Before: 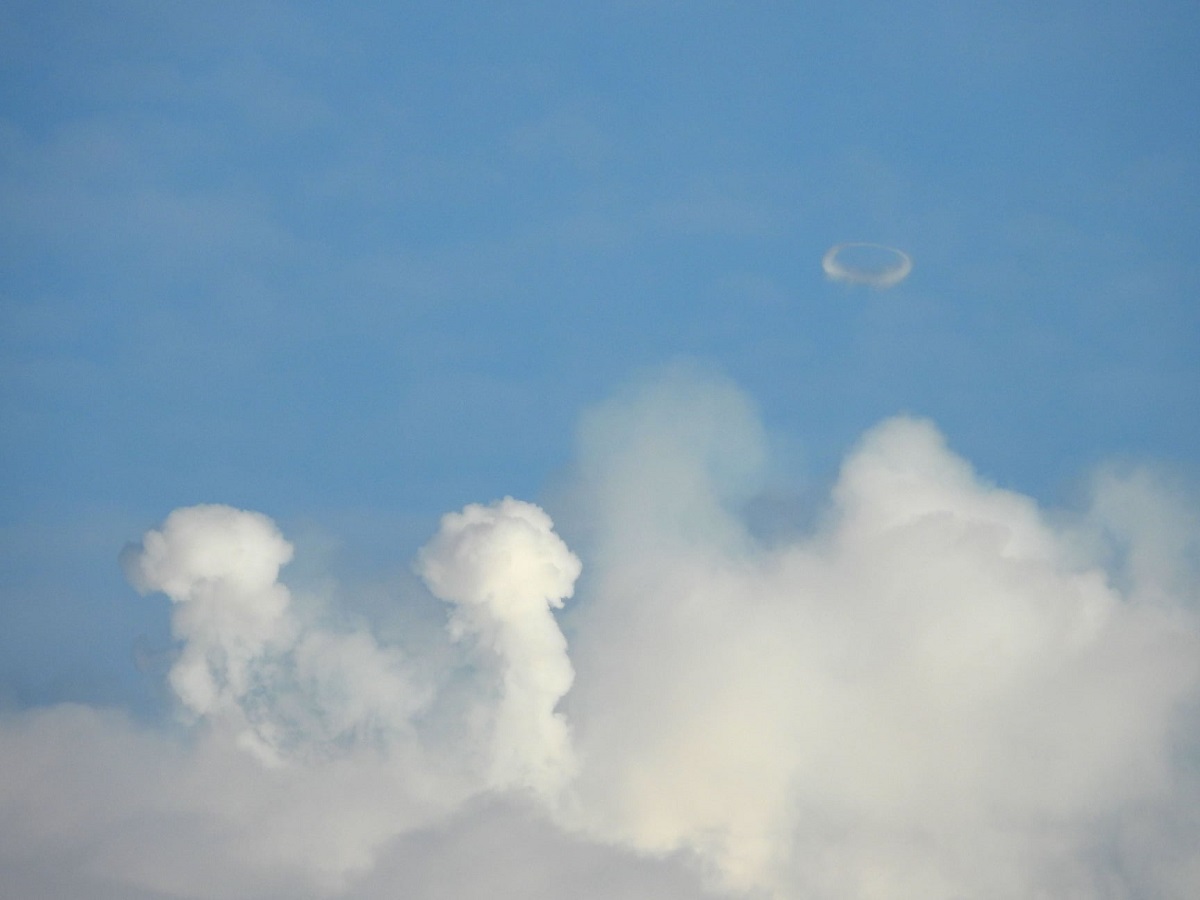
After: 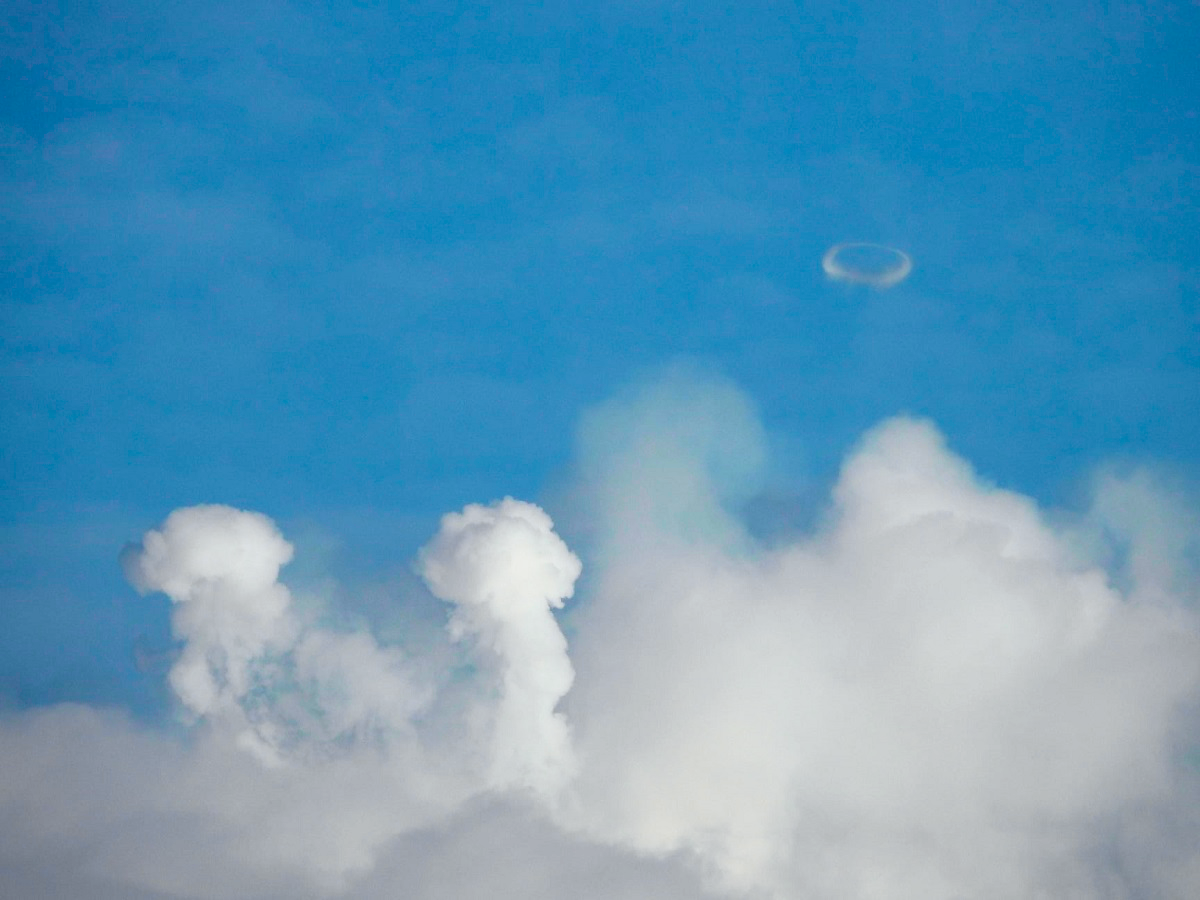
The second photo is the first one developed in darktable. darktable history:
contrast brightness saturation: brightness -0.247, saturation 0.2
sharpen: radius 2.858, amount 0.874, threshold 47.124
tone curve: curves: ch0 [(0, 0) (0.135, 0.09) (0.326, 0.386) (0.489, 0.573) (0.663, 0.749) (0.854, 0.897) (1, 0.974)]; ch1 [(0, 0) (0.366, 0.367) (0.475, 0.453) (0.494, 0.493) (0.504, 0.497) (0.544, 0.569) (0.562, 0.605) (0.622, 0.694) (1, 1)]; ch2 [(0, 0) (0.333, 0.346) (0.375, 0.375) (0.424, 0.43) (0.476, 0.492) (0.502, 0.503) (0.533, 0.534) (0.572, 0.603) (0.605, 0.656) (0.641, 0.709) (1, 1)], color space Lab, independent channels, preserve colors none
color calibration: illuminant as shot in camera, x 0.358, y 0.373, temperature 4628.91 K
